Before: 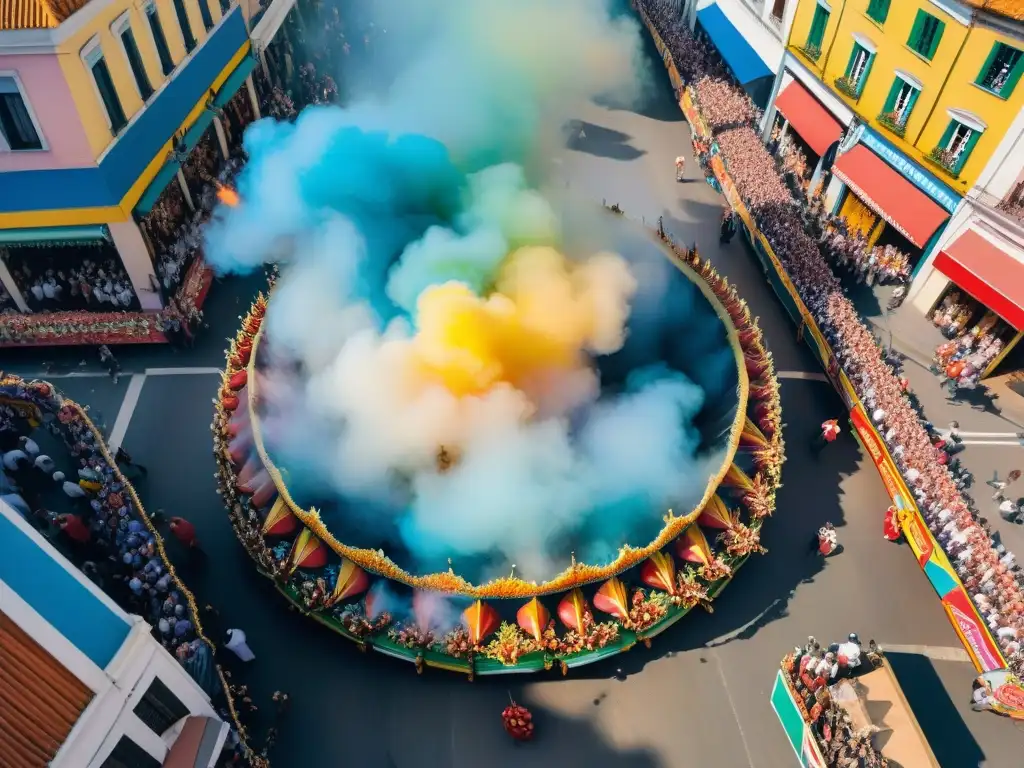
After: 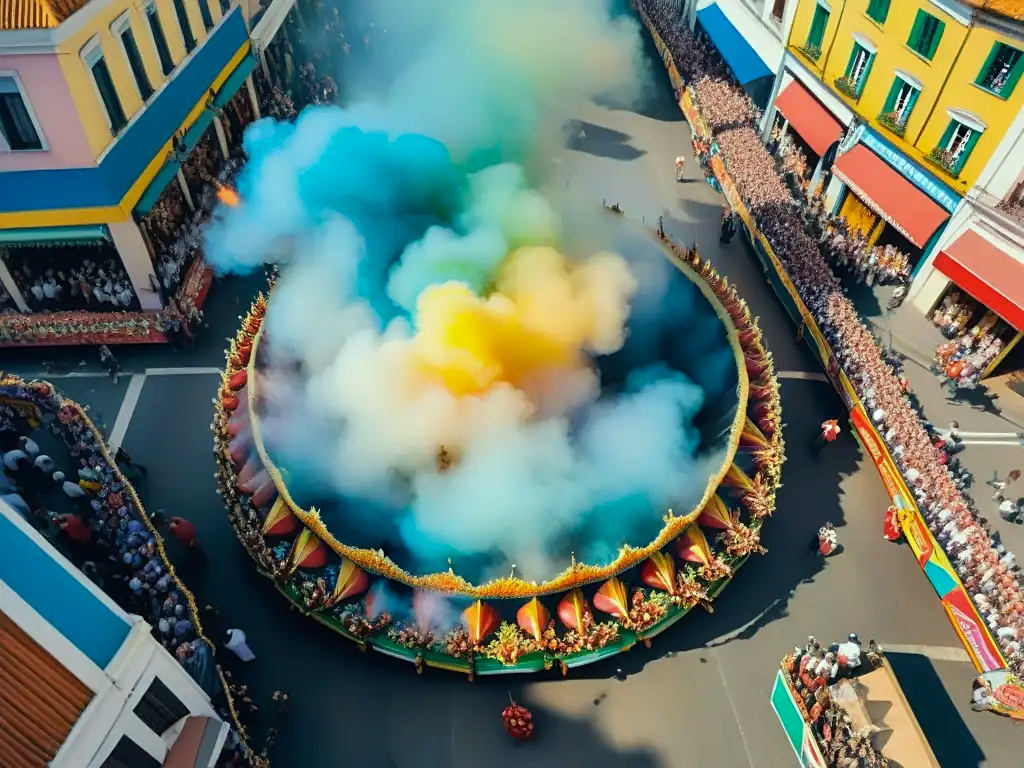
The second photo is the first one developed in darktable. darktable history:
color correction: highlights a* -7.9, highlights b* 3.45
sharpen: amount 0.214
